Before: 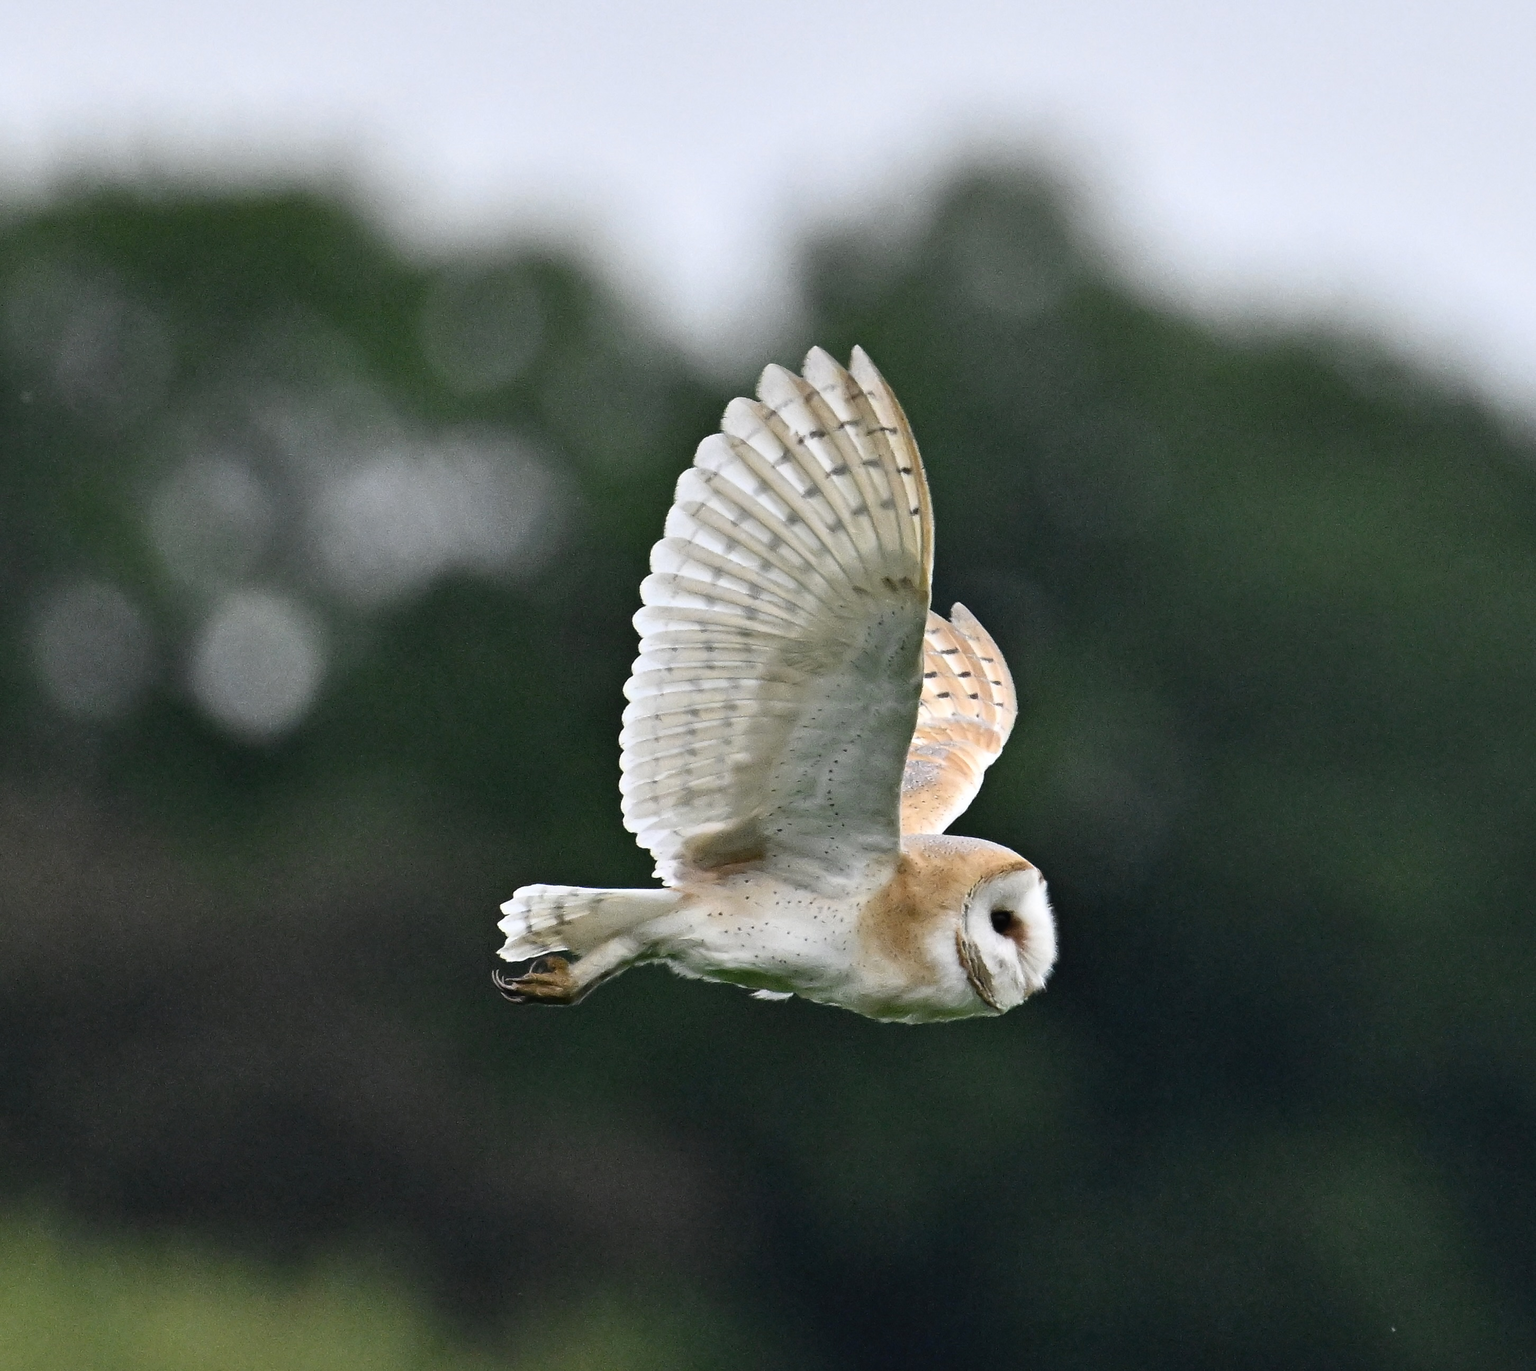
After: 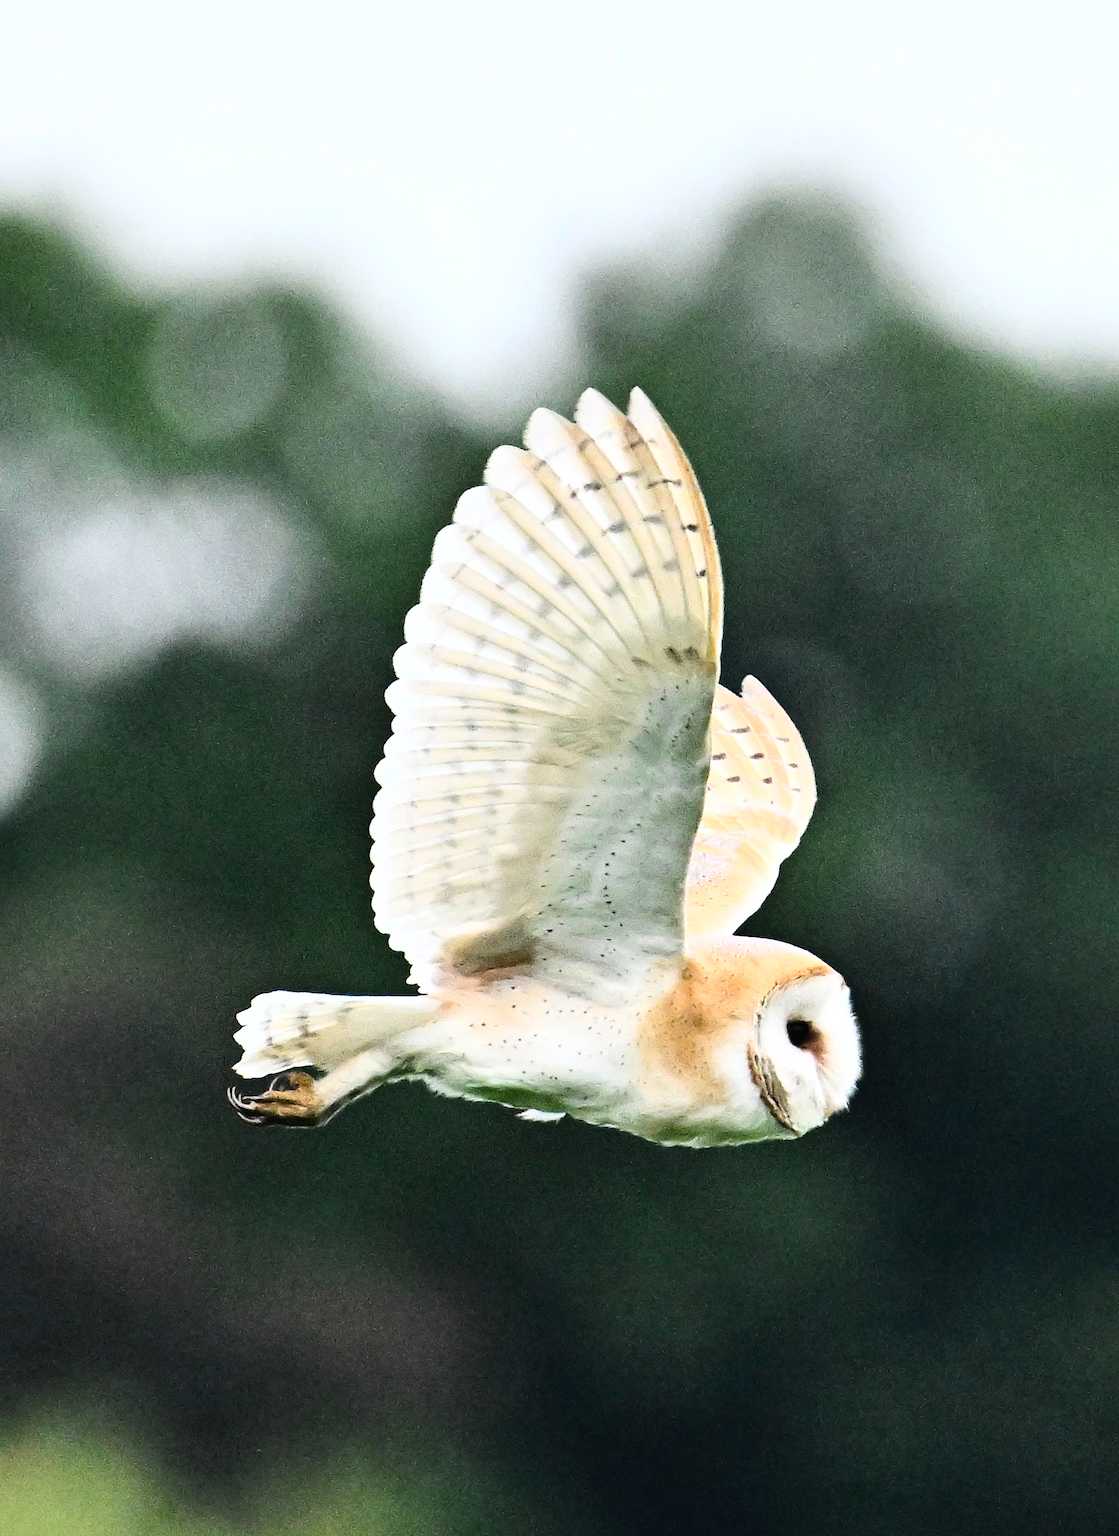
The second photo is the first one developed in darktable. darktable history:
crop and rotate: left 18.823%, right 16.152%
base curve: curves: ch0 [(0, 0.003) (0.001, 0.002) (0.006, 0.004) (0.02, 0.022) (0.048, 0.086) (0.094, 0.234) (0.162, 0.431) (0.258, 0.629) (0.385, 0.8) (0.548, 0.918) (0.751, 0.988) (1, 1)]
